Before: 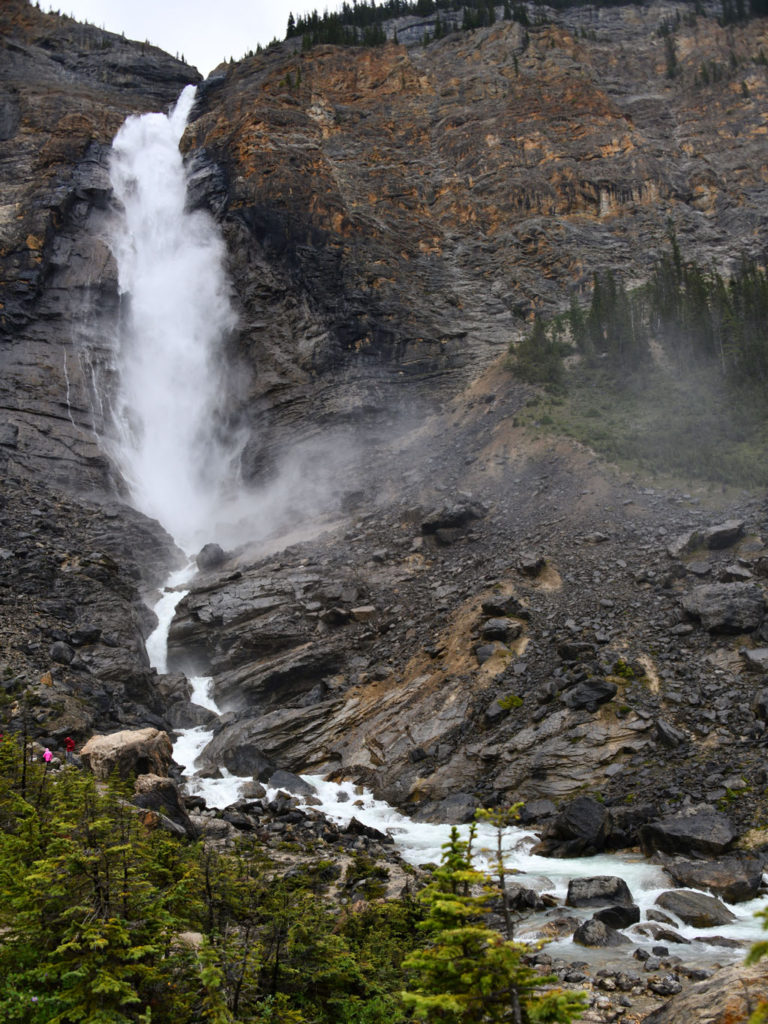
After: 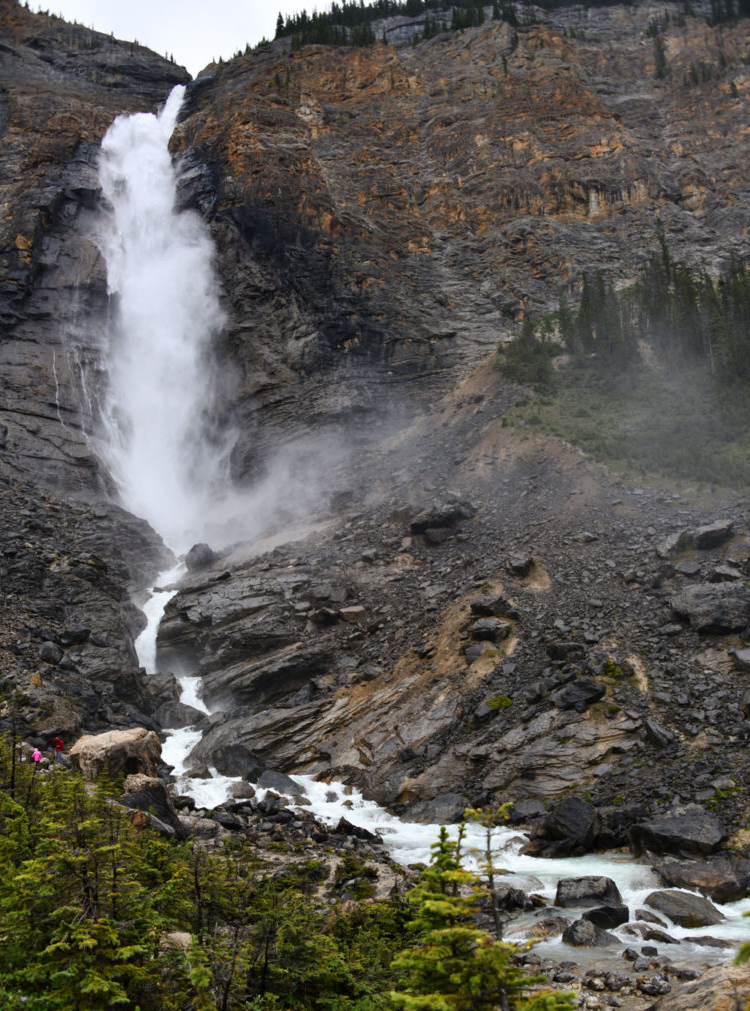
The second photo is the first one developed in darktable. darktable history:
crop and rotate: left 1.509%, right 0.747%, bottom 1.198%
